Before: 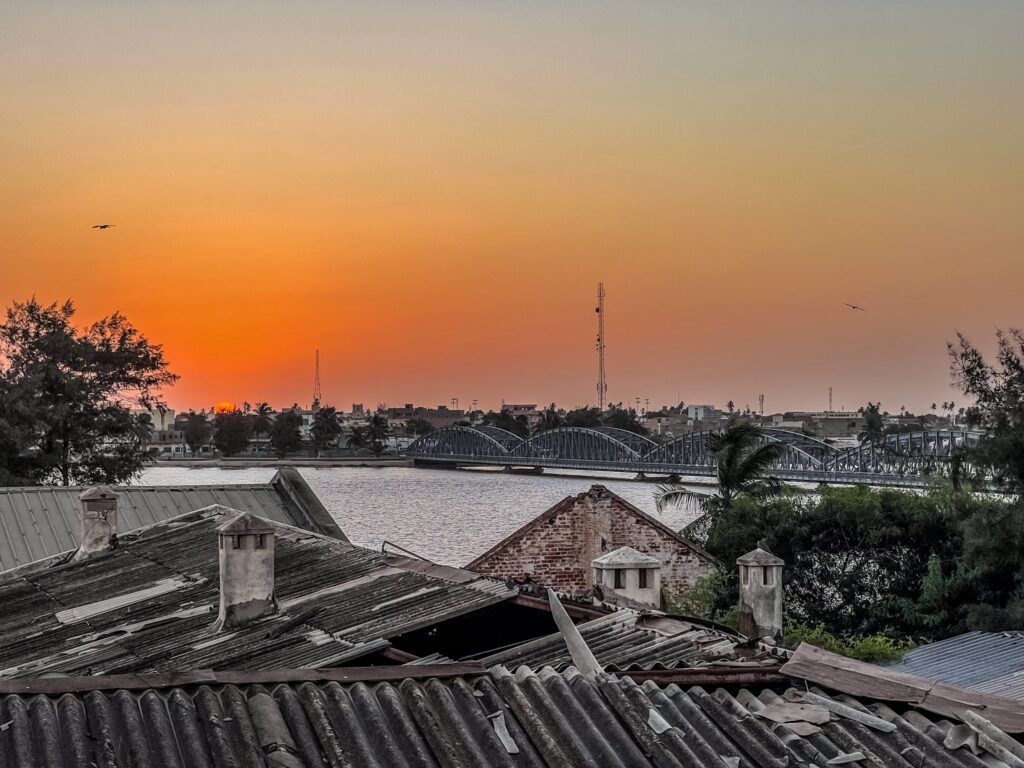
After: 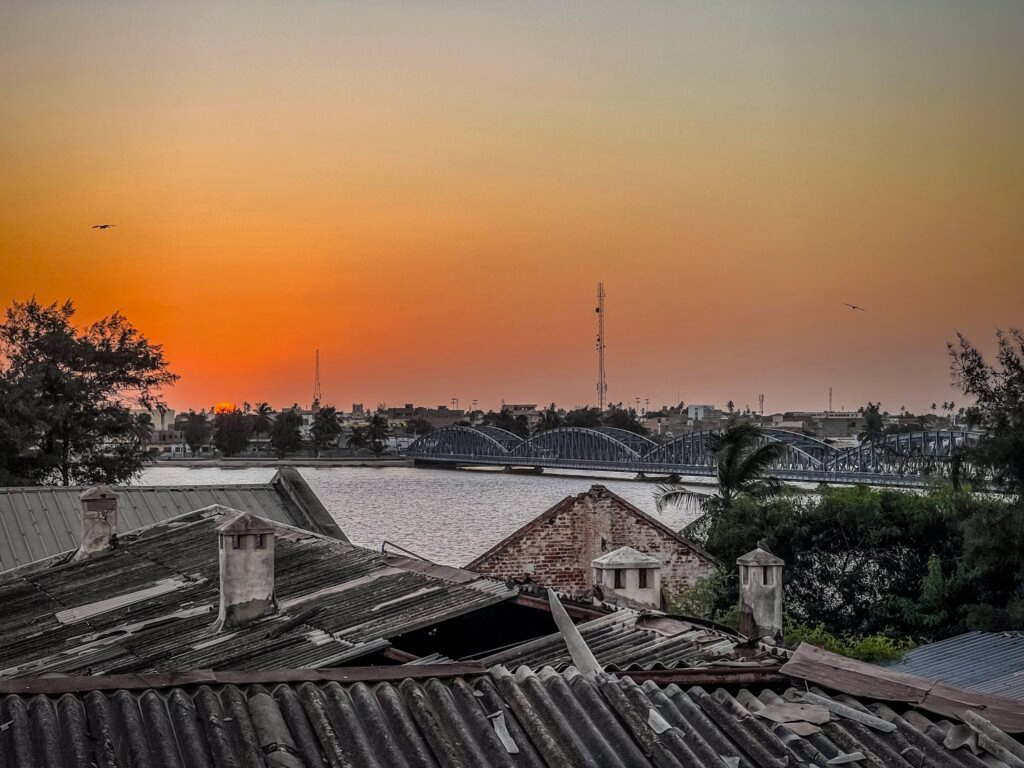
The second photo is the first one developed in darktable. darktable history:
vignetting: fall-off start 96%, fall-off radius 99.11%, saturation 0.38, center (-0.053, -0.352), width/height ratio 0.613
exposure: exposure -0.064 EV, compensate highlight preservation false
